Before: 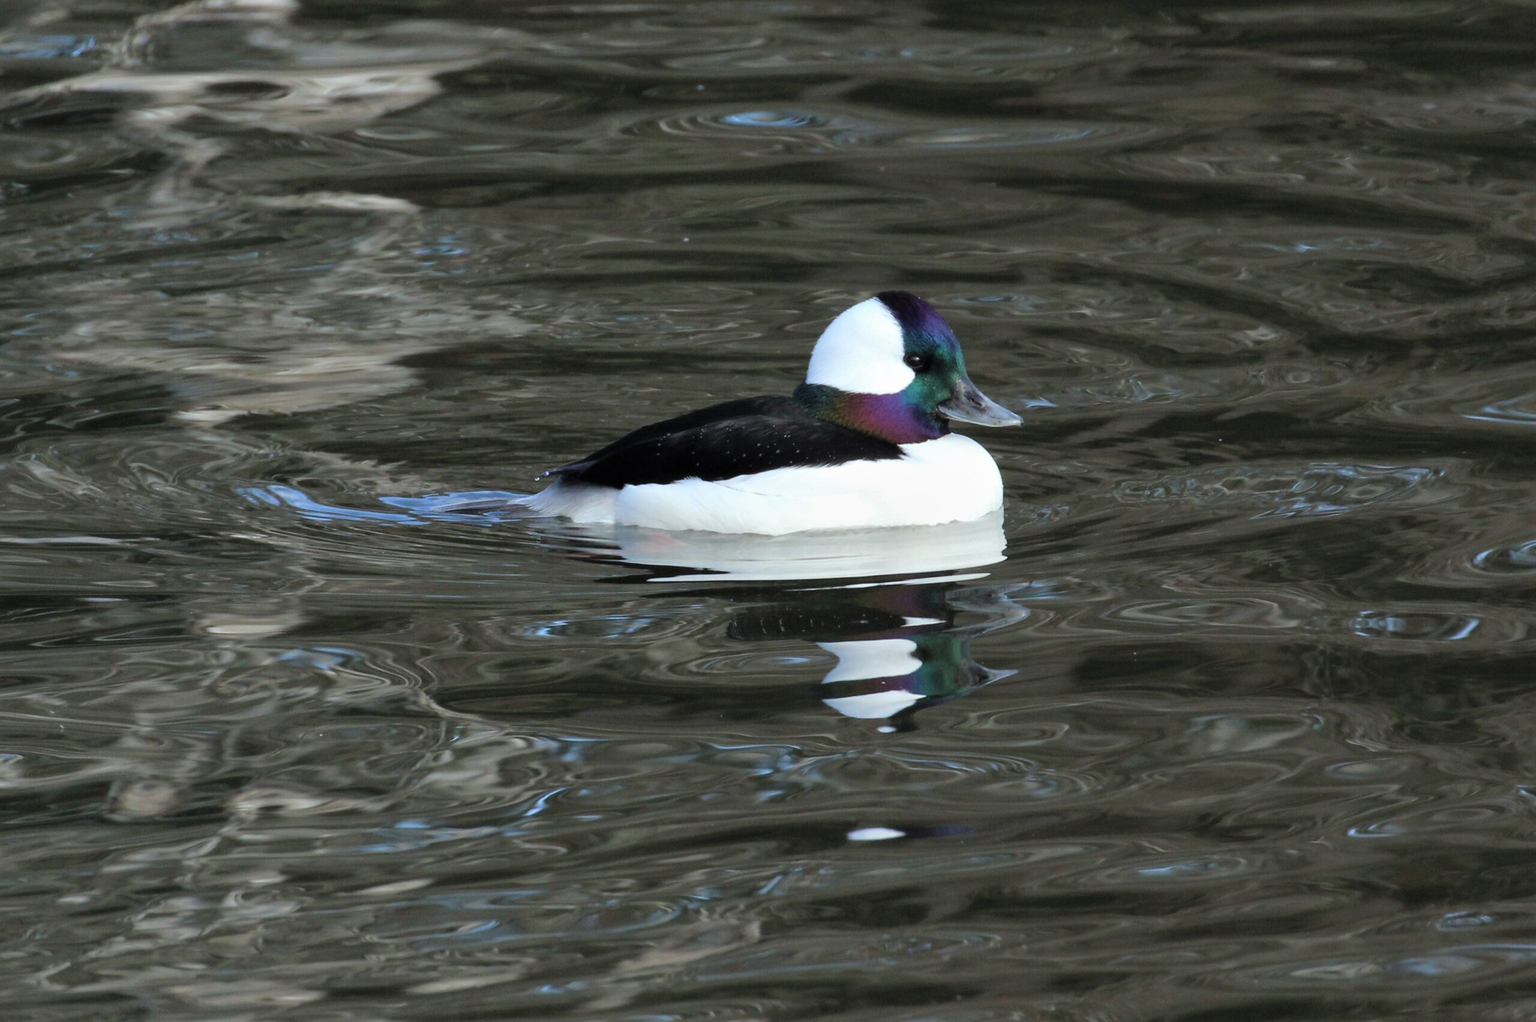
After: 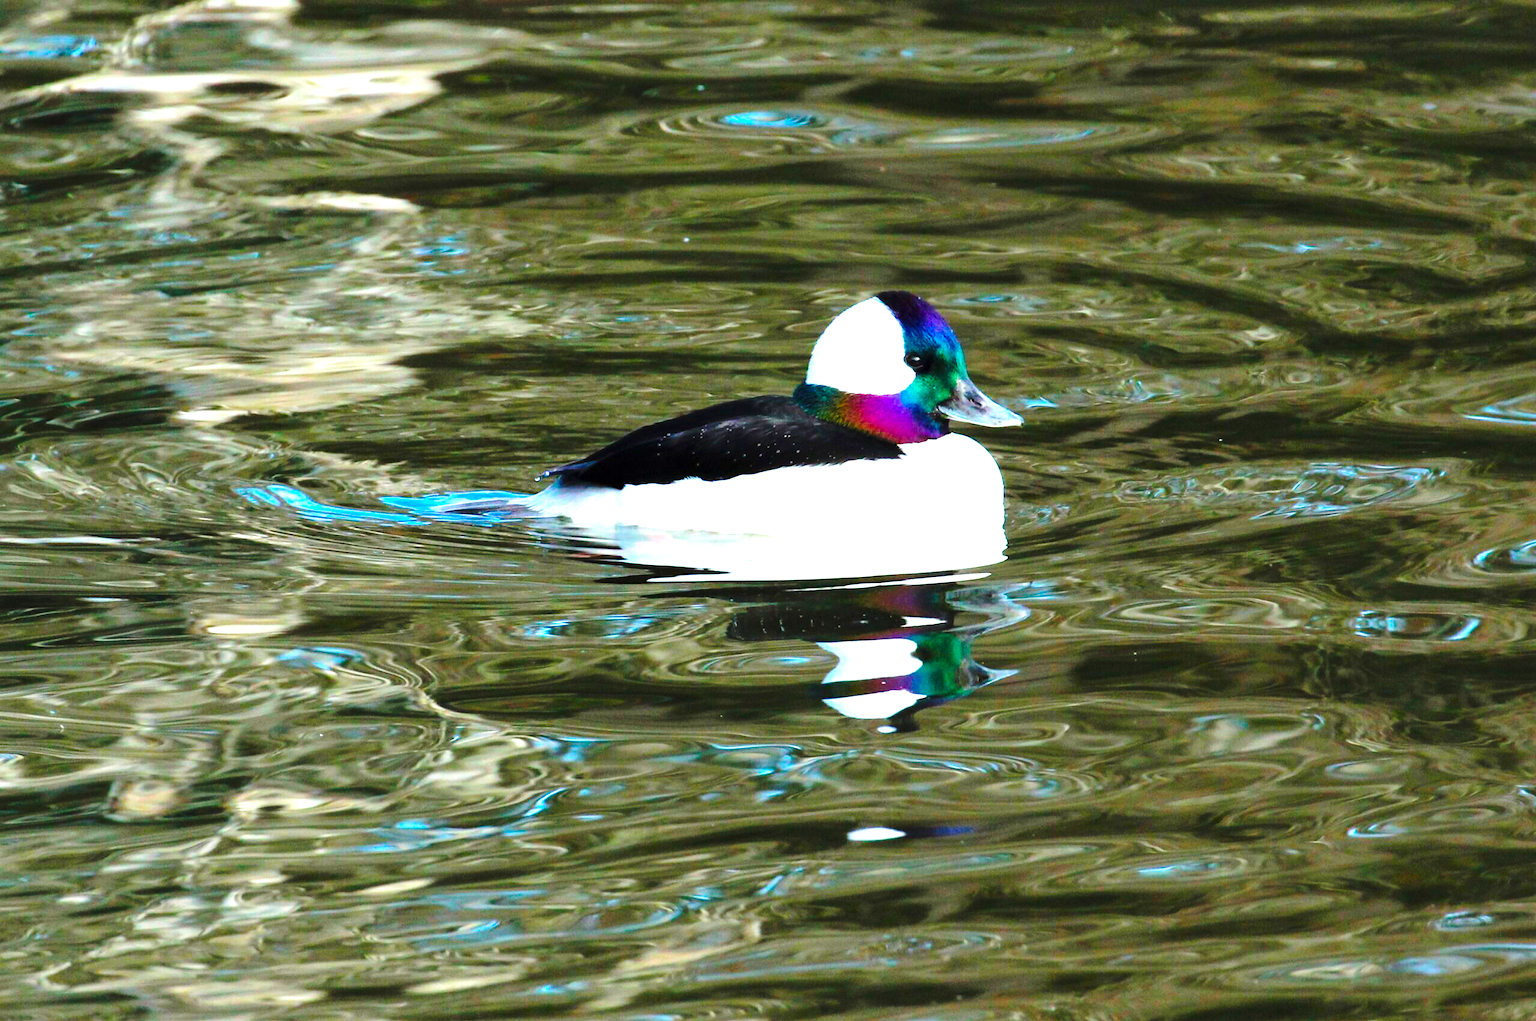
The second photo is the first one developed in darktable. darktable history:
color balance rgb: linear chroma grading › global chroma 20%, perceptual saturation grading › global saturation 65%, perceptual saturation grading › highlights 50%, perceptual saturation grading › shadows 30%, perceptual brilliance grading › global brilliance 12%, perceptual brilliance grading › highlights 15%, global vibrance 20%
base curve: curves: ch0 [(0, 0) (0.036, 0.037) (0.121, 0.228) (0.46, 0.76) (0.859, 0.983) (1, 1)], preserve colors none
shadows and highlights: radius 44.78, white point adjustment 6.64, compress 79.65%, highlights color adjustment 78.42%, soften with gaussian
rgb curve: curves: ch2 [(0, 0) (0.567, 0.512) (1, 1)], mode RGB, independent channels
